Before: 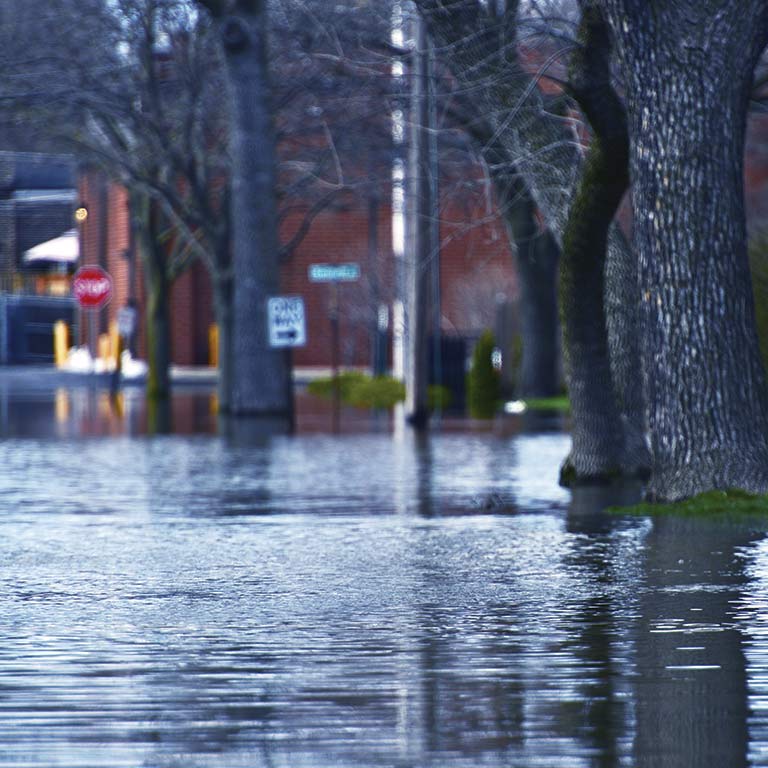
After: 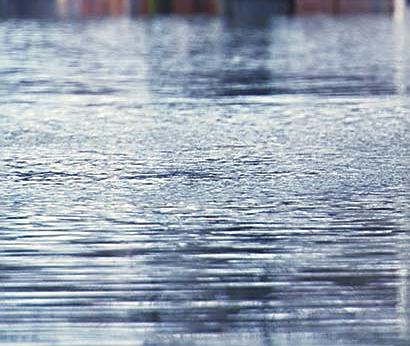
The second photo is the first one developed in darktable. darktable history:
sharpen: on, module defaults
white balance: red 1.045, blue 0.932
crop and rotate: top 54.778%, right 46.61%, bottom 0.159%
